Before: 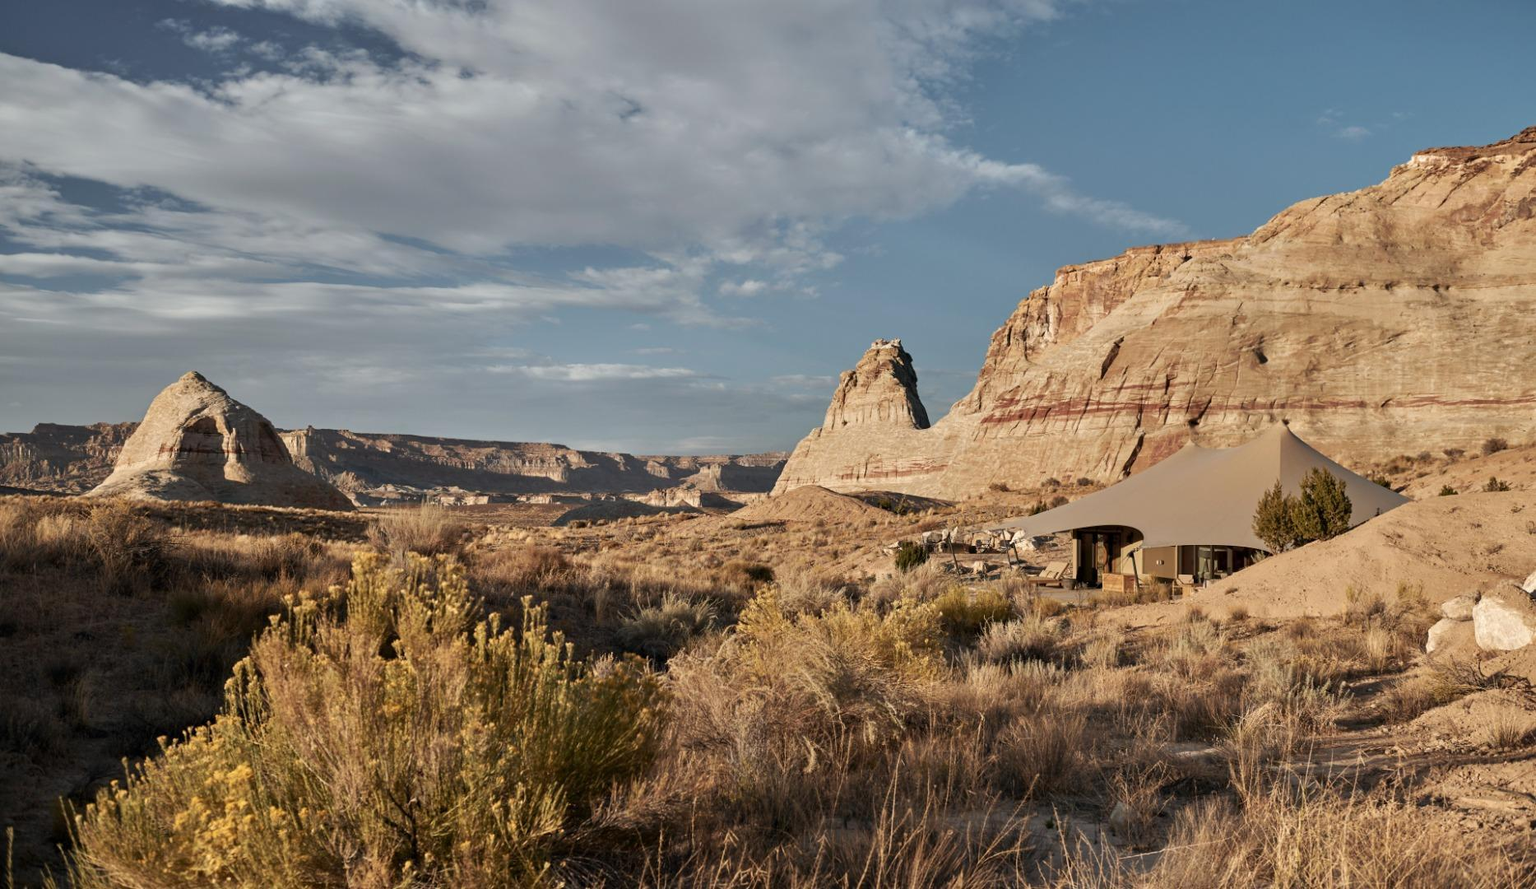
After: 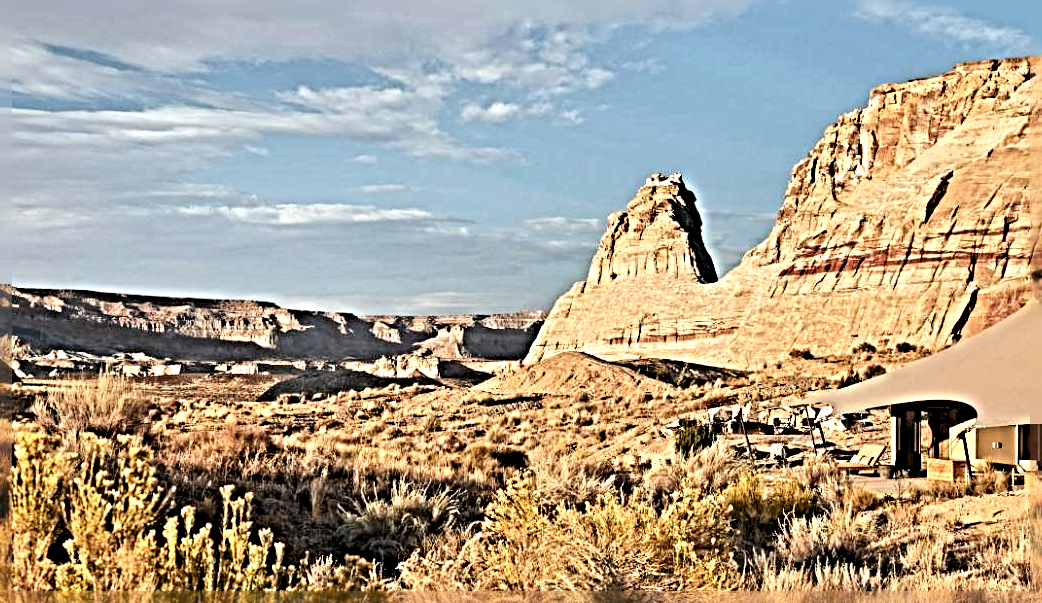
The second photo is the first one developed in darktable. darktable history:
tone curve: curves: ch0 [(0, 0.047) (0.199, 0.263) (0.47, 0.555) (0.805, 0.839) (1, 0.962)], color space Lab, linked channels, preserve colors none
sharpen: radius 6.3, amount 1.8, threshold 0
levels: levels [0.052, 0.496, 0.908]
crop and rotate: left 22.13%, top 22.054%, right 22.026%, bottom 22.102%
contrast brightness saturation: contrast 0.07, brightness 0.08, saturation 0.18
